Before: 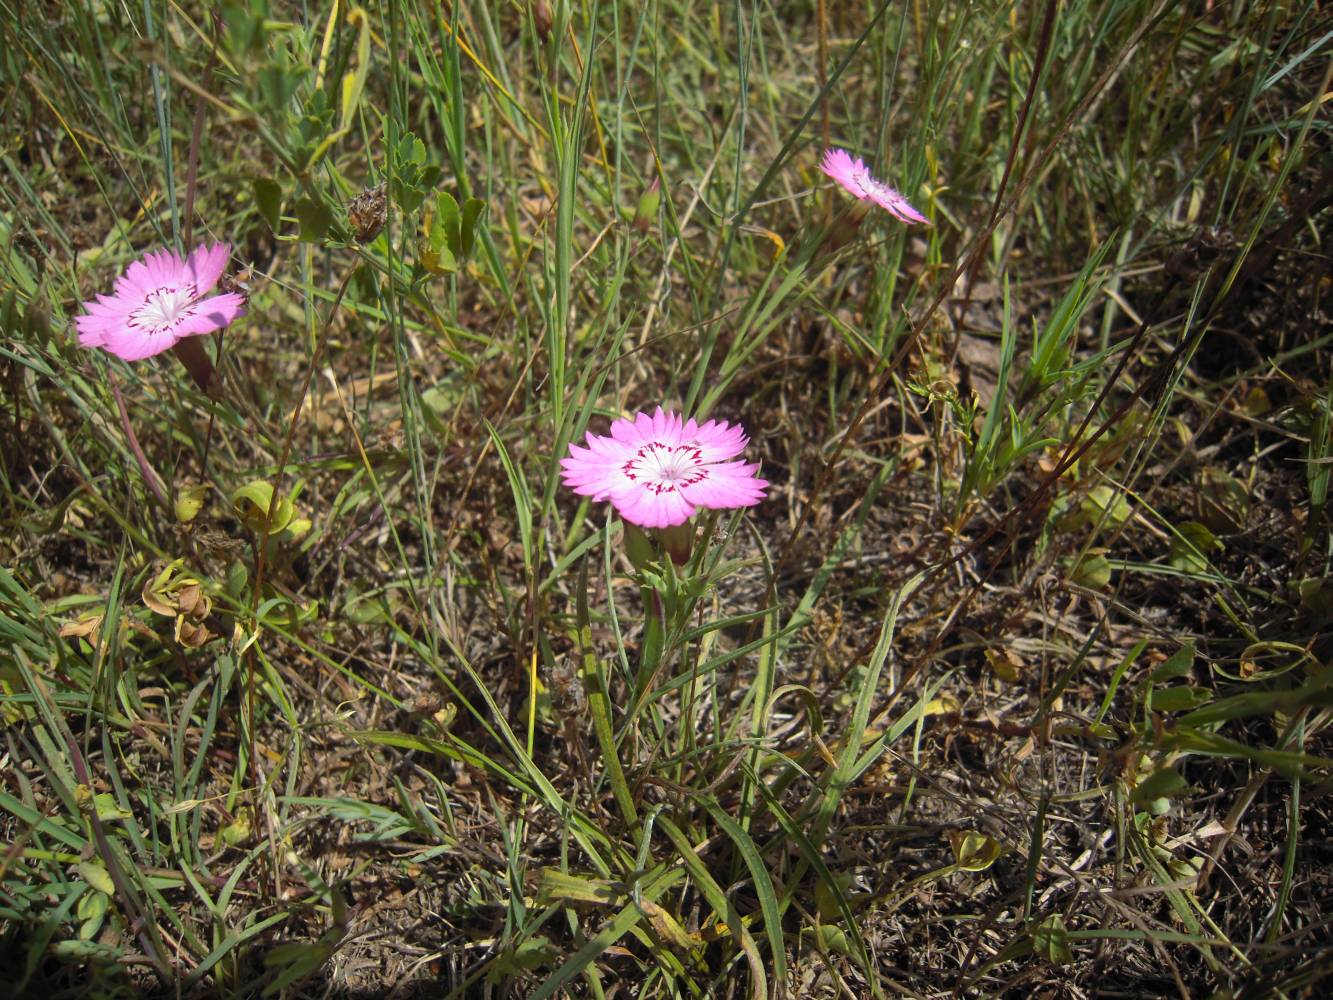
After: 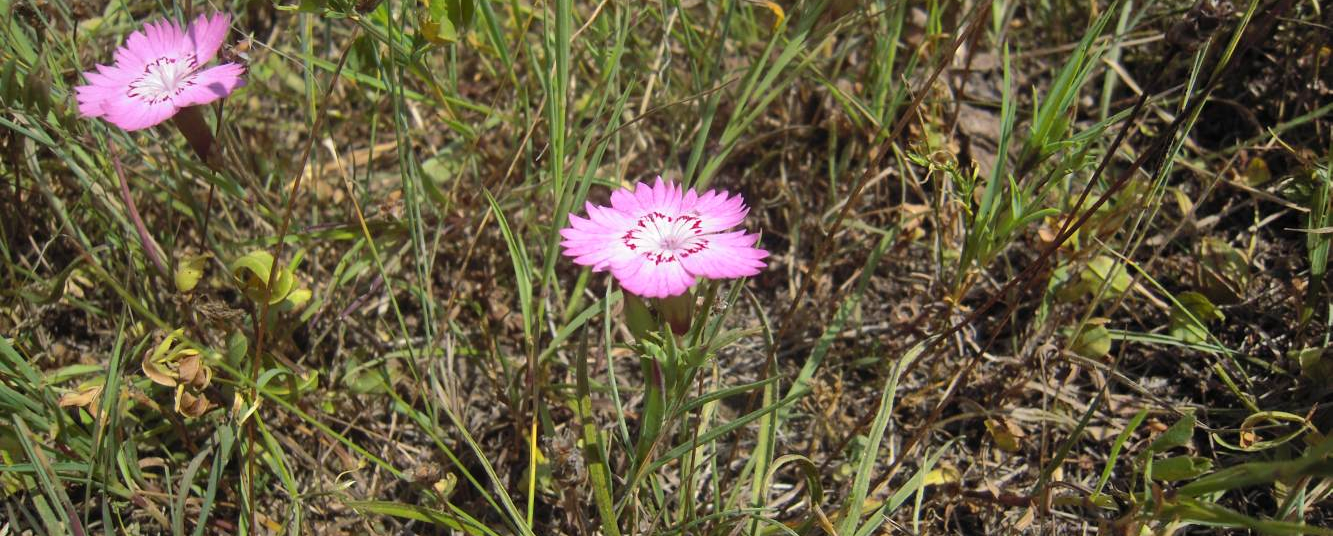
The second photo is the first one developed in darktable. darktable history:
crop and rotate: top 23.015%, bottom 23.32%
shadows and highlights: low approximation 0.01, soften with gaussian
